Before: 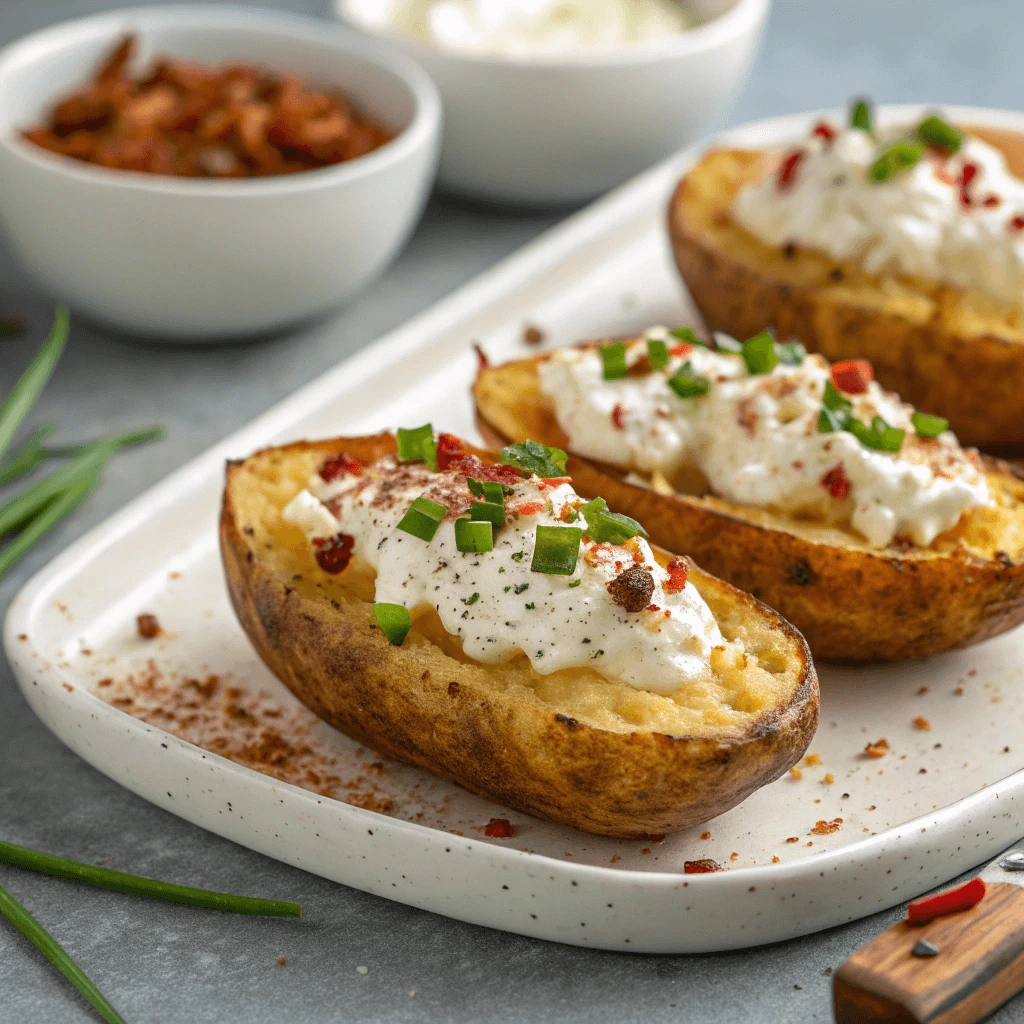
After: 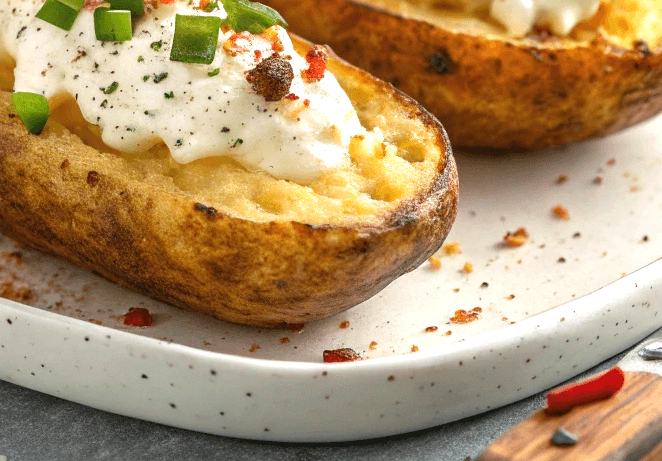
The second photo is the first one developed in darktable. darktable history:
crop and rotate: left 35.305%, top 49.954%, bottom 4.956%
exposure: black level correction 0, exposure 0.499 EV, compensate highlight preservation false
